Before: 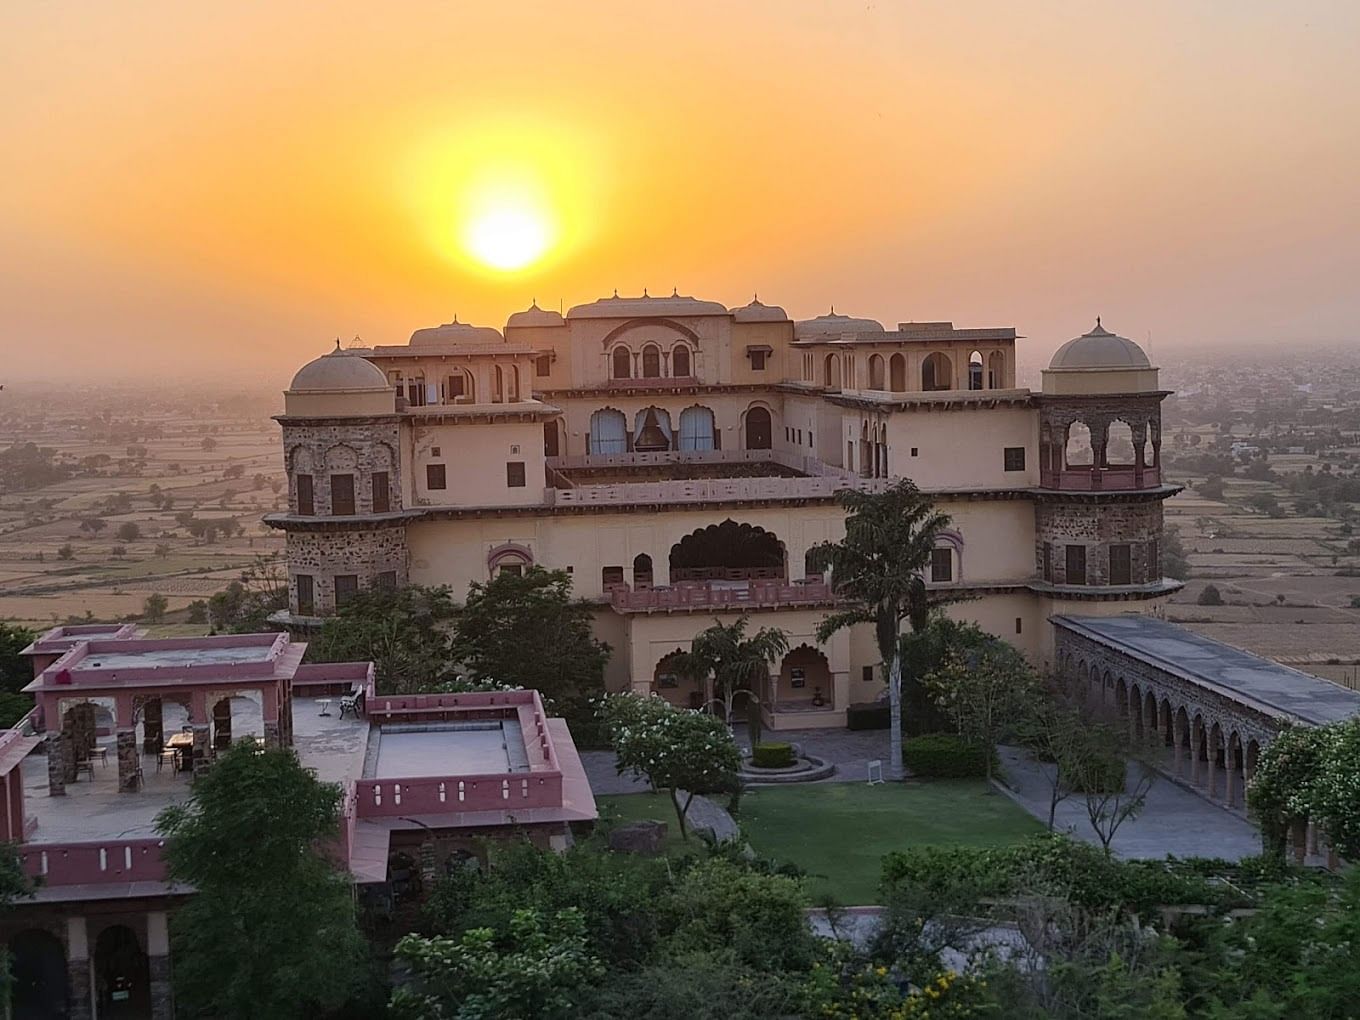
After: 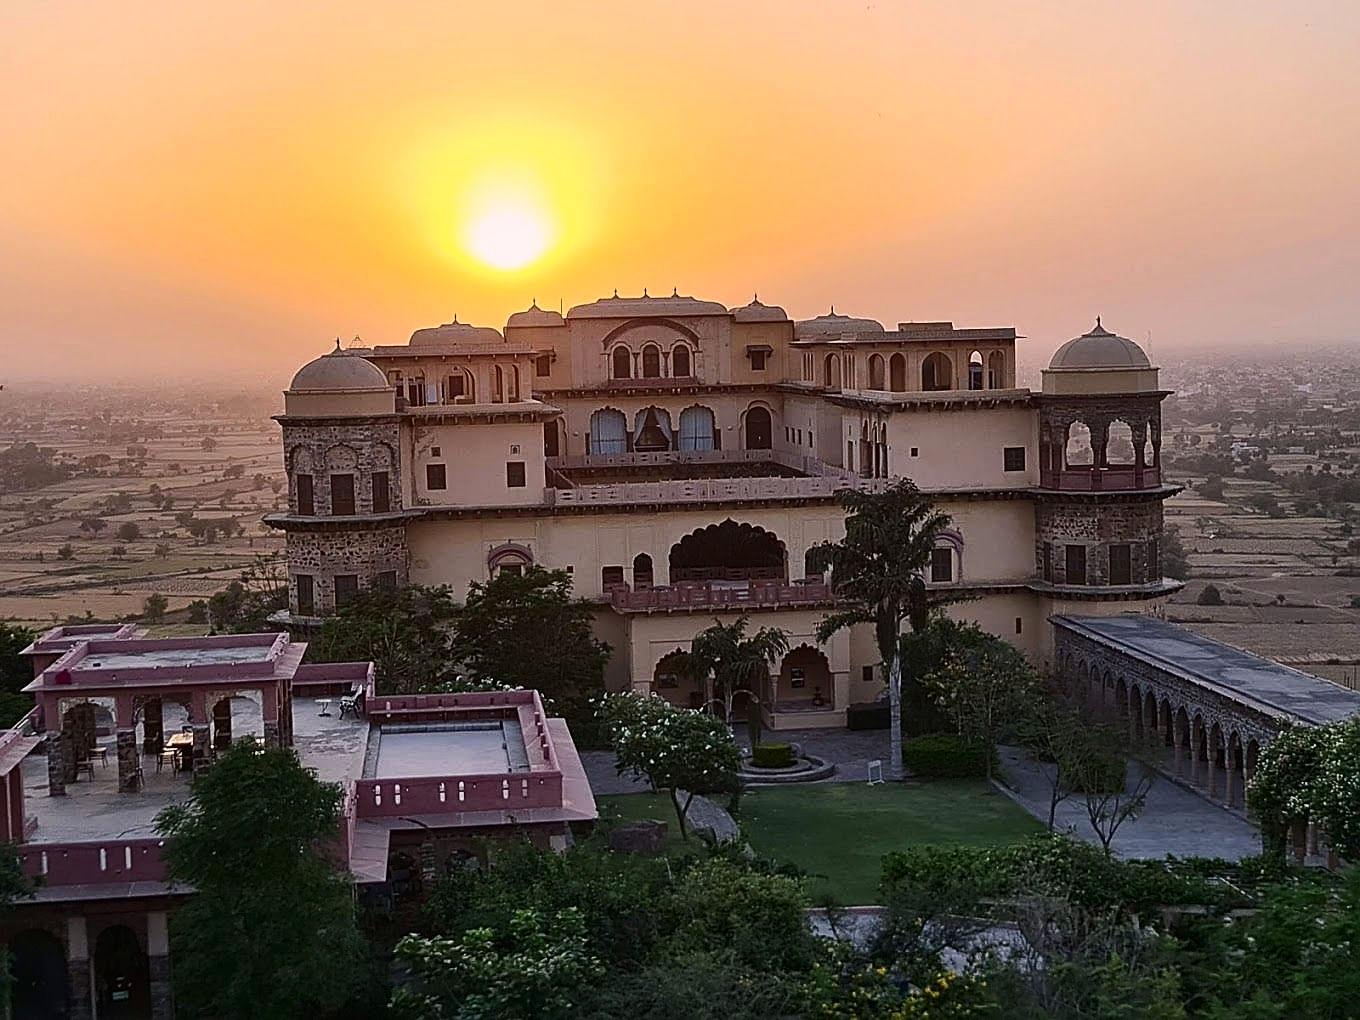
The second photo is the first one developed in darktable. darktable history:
graduated density: density 0.38 EV, hardness 21%, rotation -6.11°, saturation 32%
sharpen: on, module defaults
contrast brightness saturation: contrast 0.22
